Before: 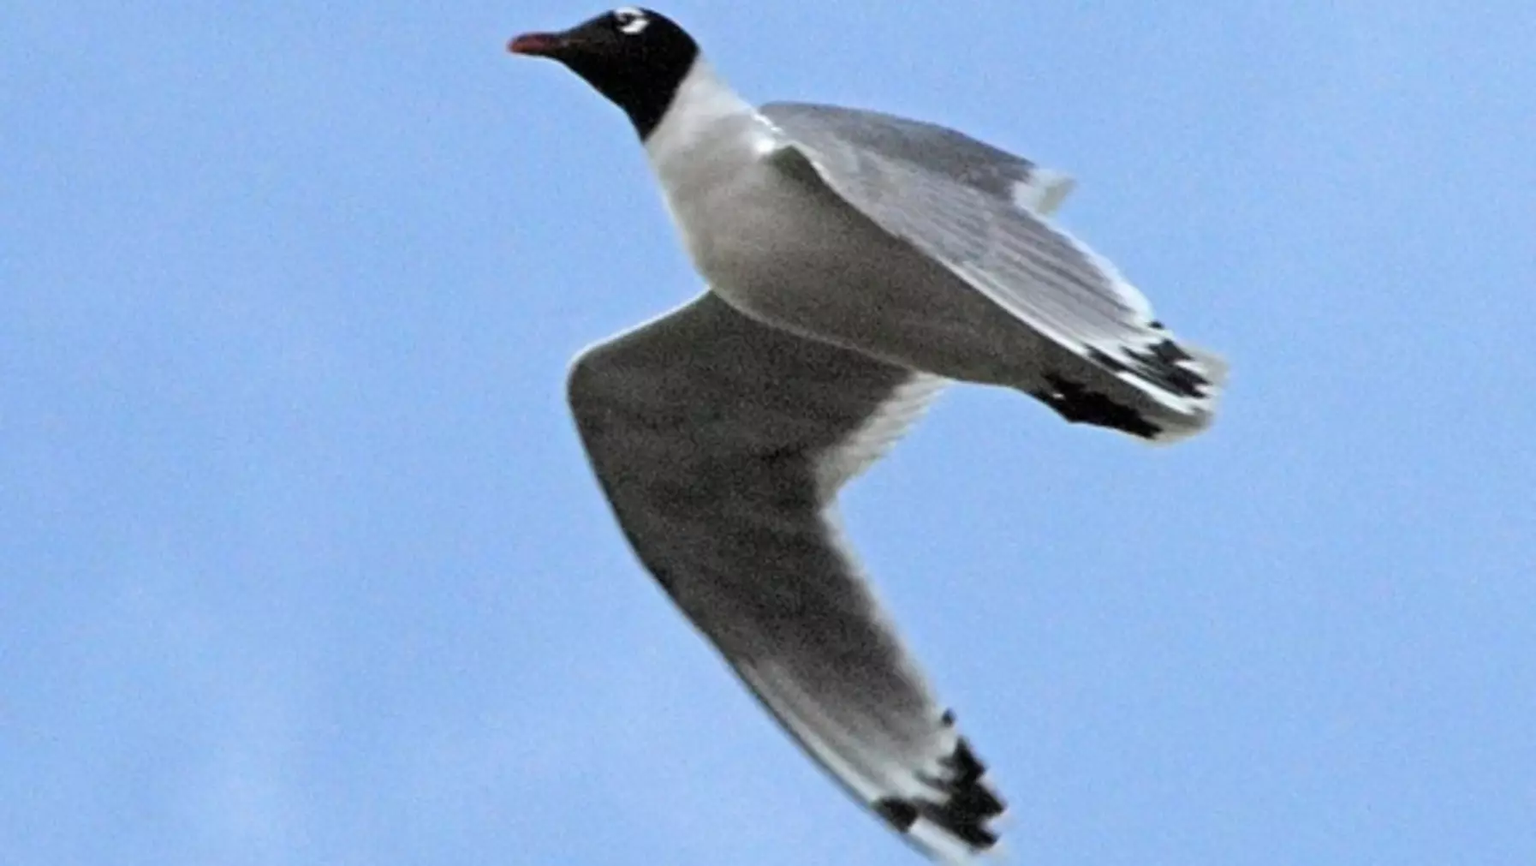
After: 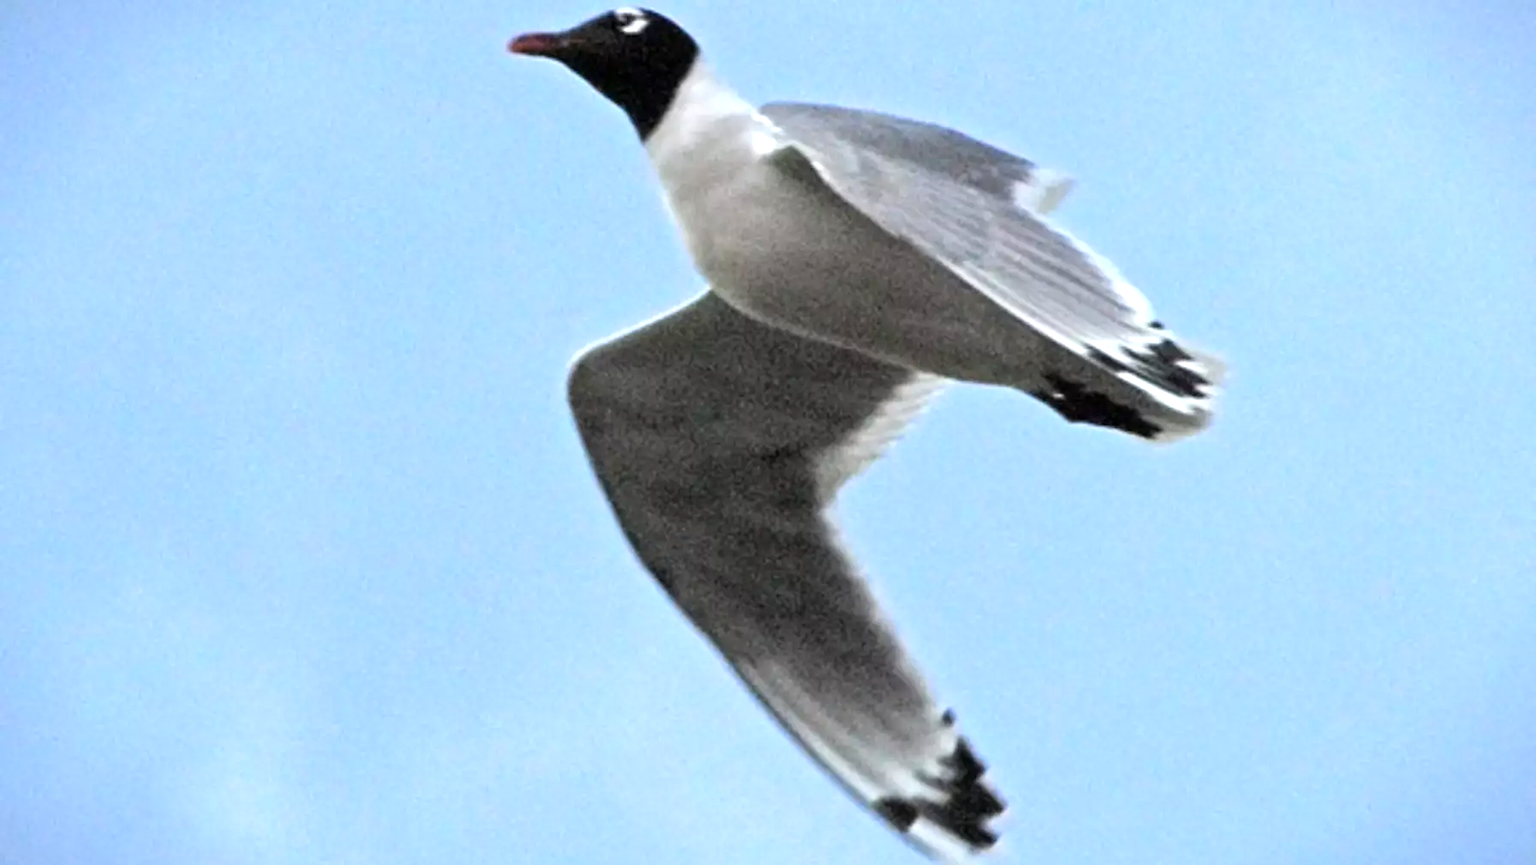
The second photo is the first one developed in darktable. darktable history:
exposure: exposure 0.558 EV, compensate highlight preservation false
vignetting: fall-off start 100.87%, saturation -0.027, width/height ratio 1.319
tone equalizer: mask exposure compensation -0.511 EV
